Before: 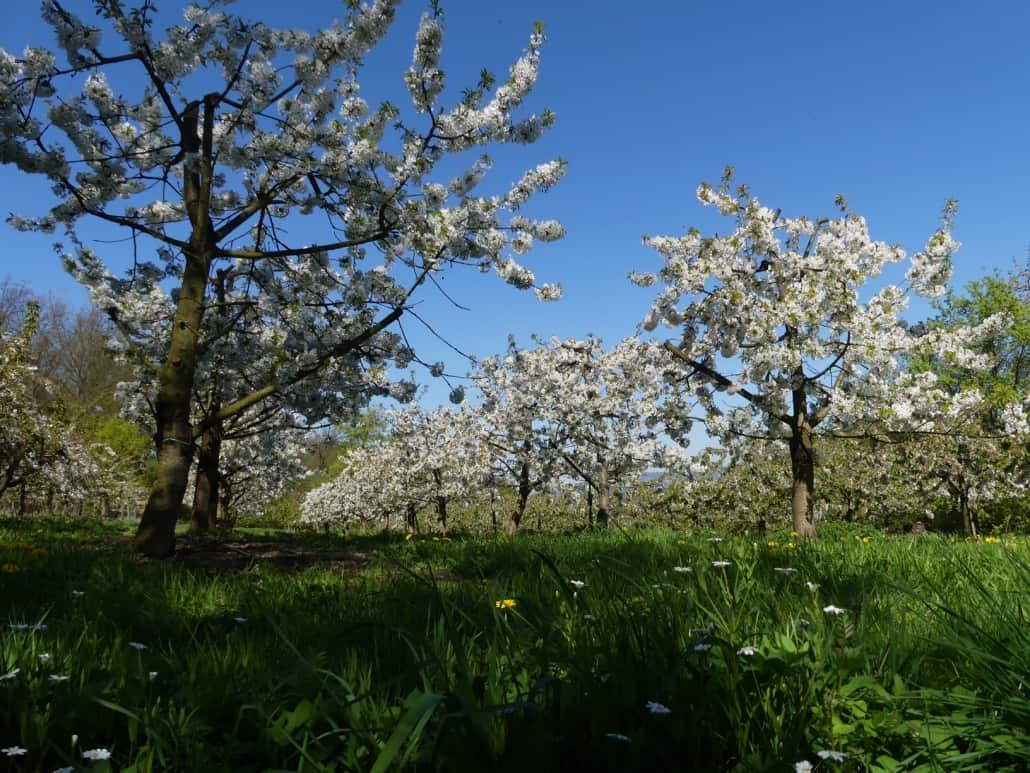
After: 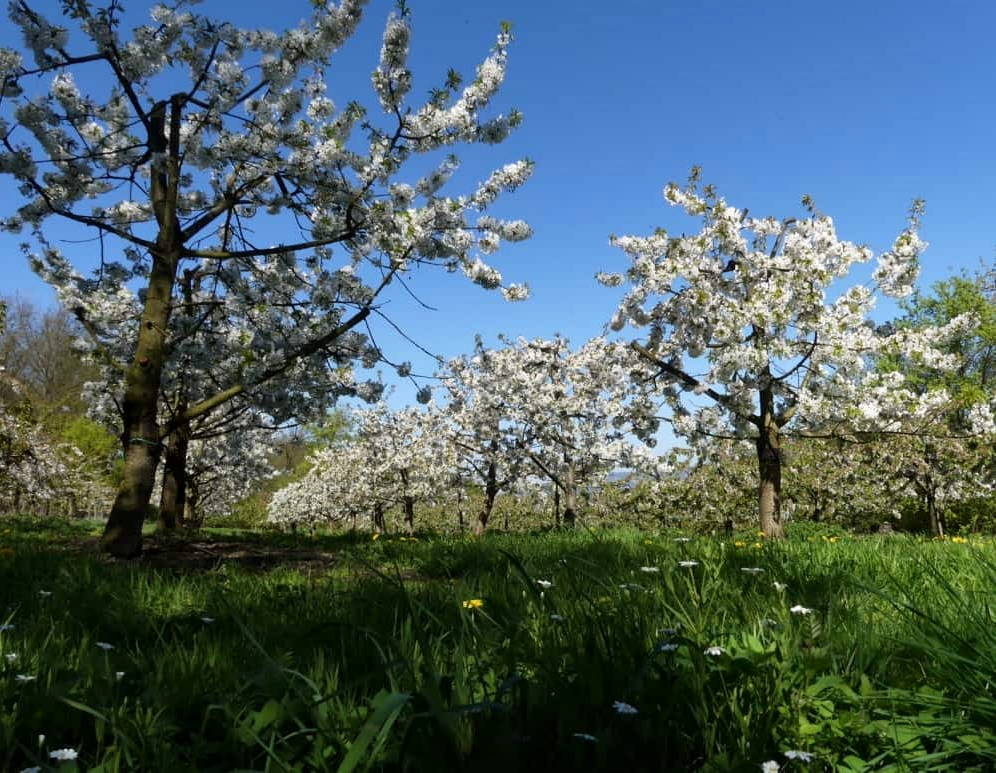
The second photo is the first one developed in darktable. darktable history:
local contrast: mode bilateral grid, contrast 20, coarseness 50, detail 120%, midtone range 0.2
exposure: exposure 0.197 EV, compensate highlight preservation false
crop and rotate: left 3.238%
